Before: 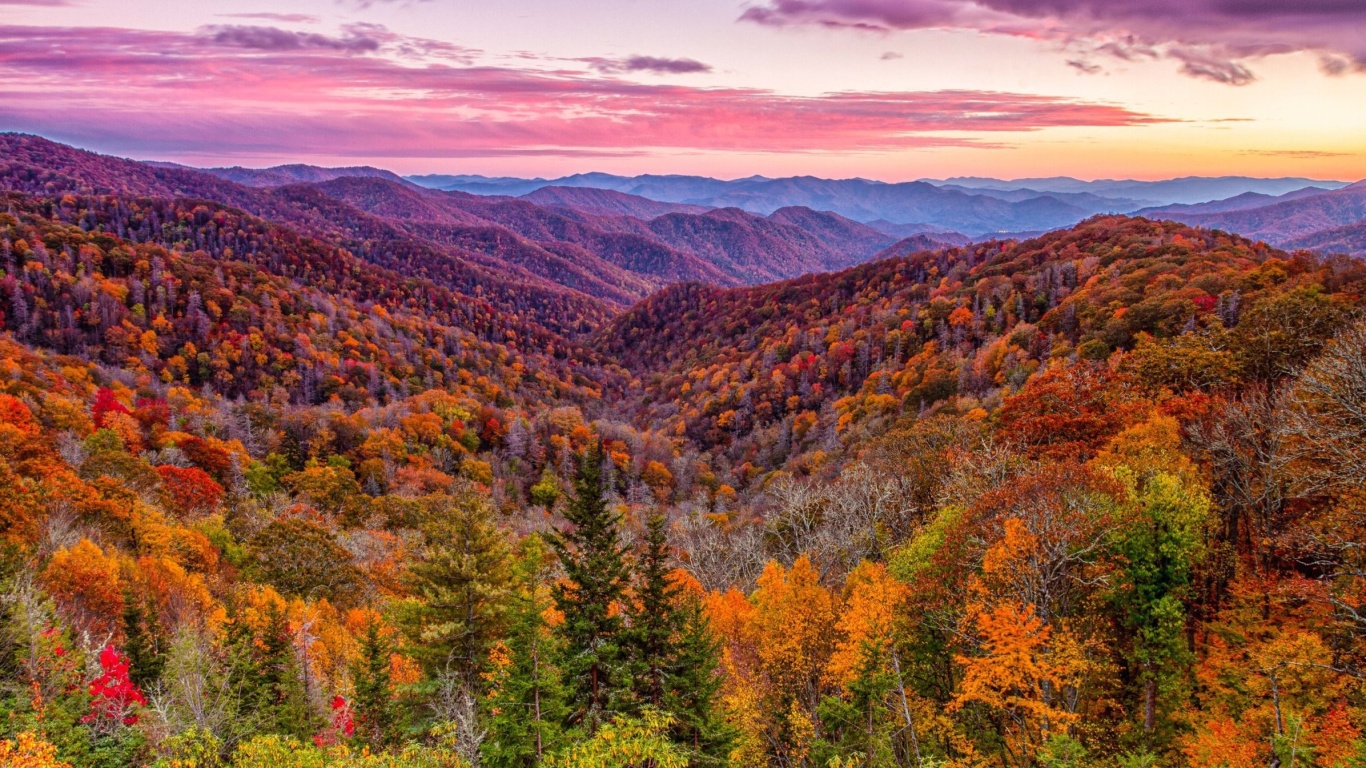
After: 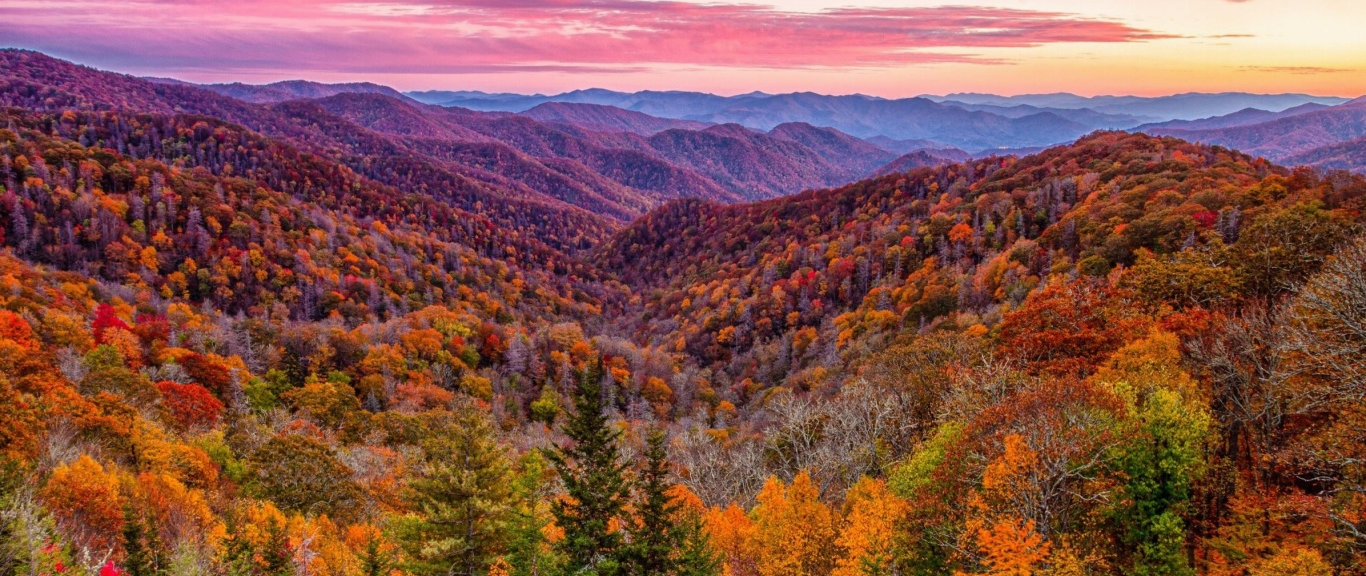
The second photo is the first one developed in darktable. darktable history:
crop: top 11.053%, bottom 13.874%
exposure: exposure -0.045 EV, compensate exposure bias true, compensate highlight preservation false
